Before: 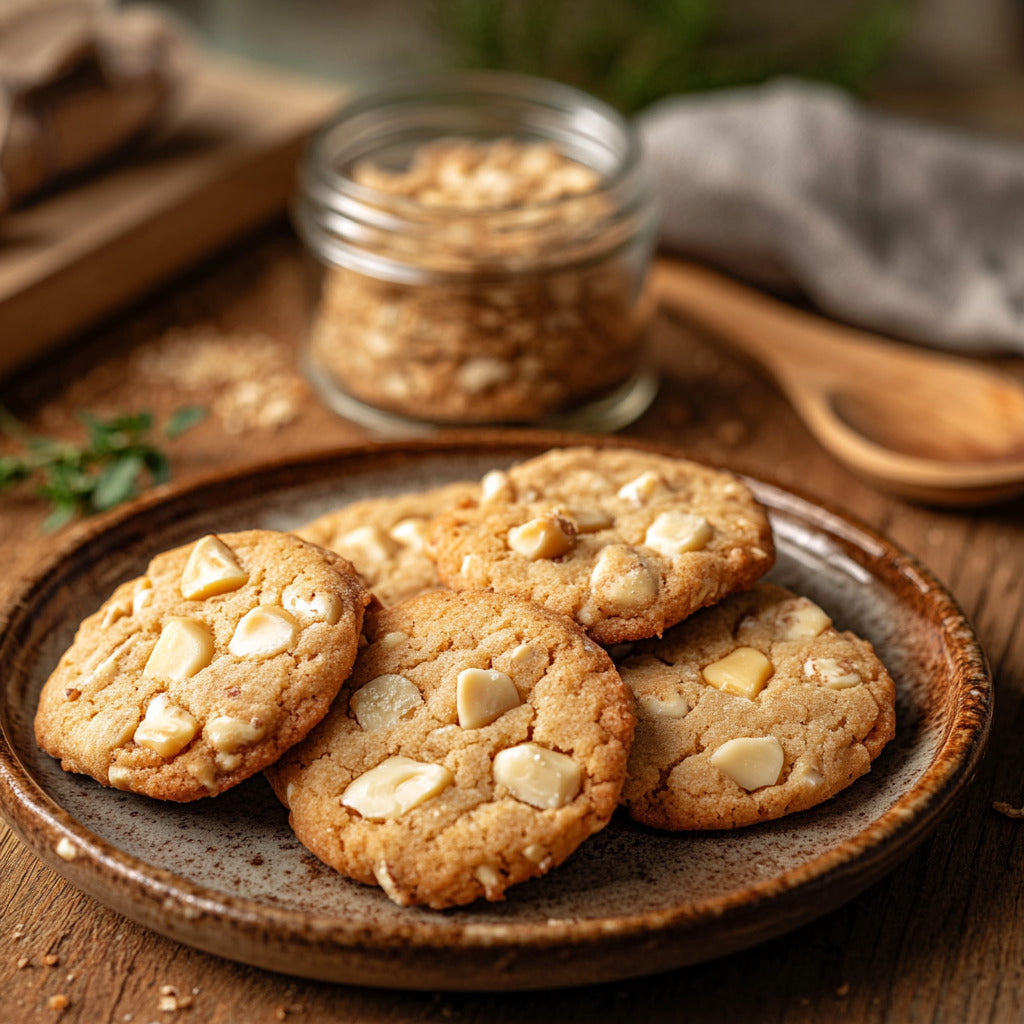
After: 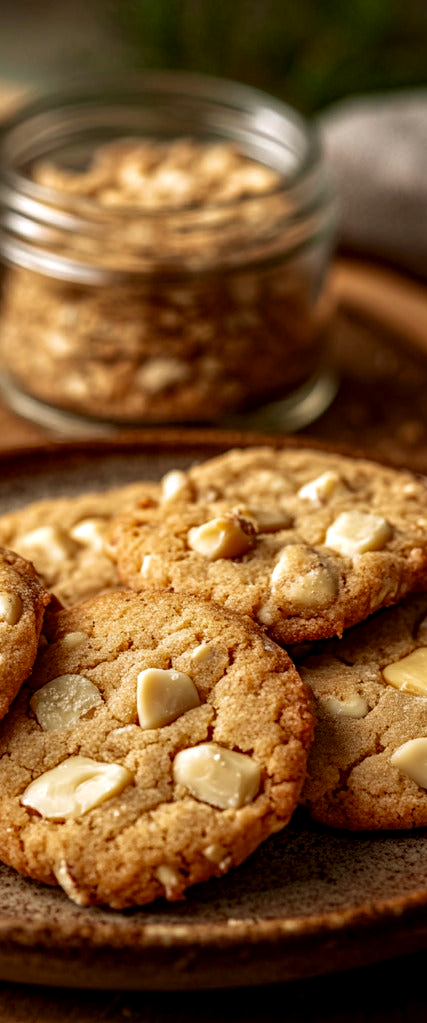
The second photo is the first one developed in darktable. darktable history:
local contrast: on, module defaults
velvia: on, module defaults
crop: left 31.279%, right 26.948%
contrast brightness saturation: contrast 0.065, brightness -0.126, saturation 0.046
